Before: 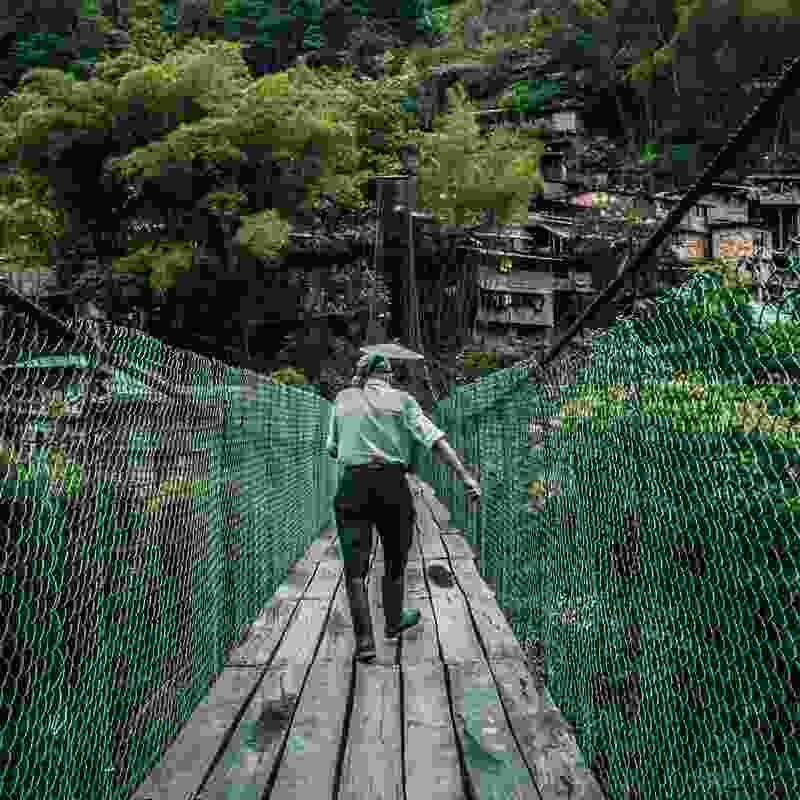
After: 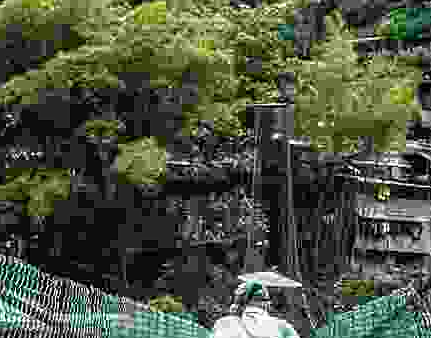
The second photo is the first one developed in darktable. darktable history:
crop: left 15.306%, top 9.065%, right 30.789%, bottom 48.638%
exposure: exposure 0.77 EV, compensate highlight preservation false
sharpen: radius 1.272, amount 0.305, threshold 0
color zones: curves: ch0 [(0, 0.465) (0.092, 0.596) (0.289, 0.464) (0.429, 0.453) (0.571, 0.464) (0.714, 0.455) (0.857, 0.462) (1, 0.465)]
